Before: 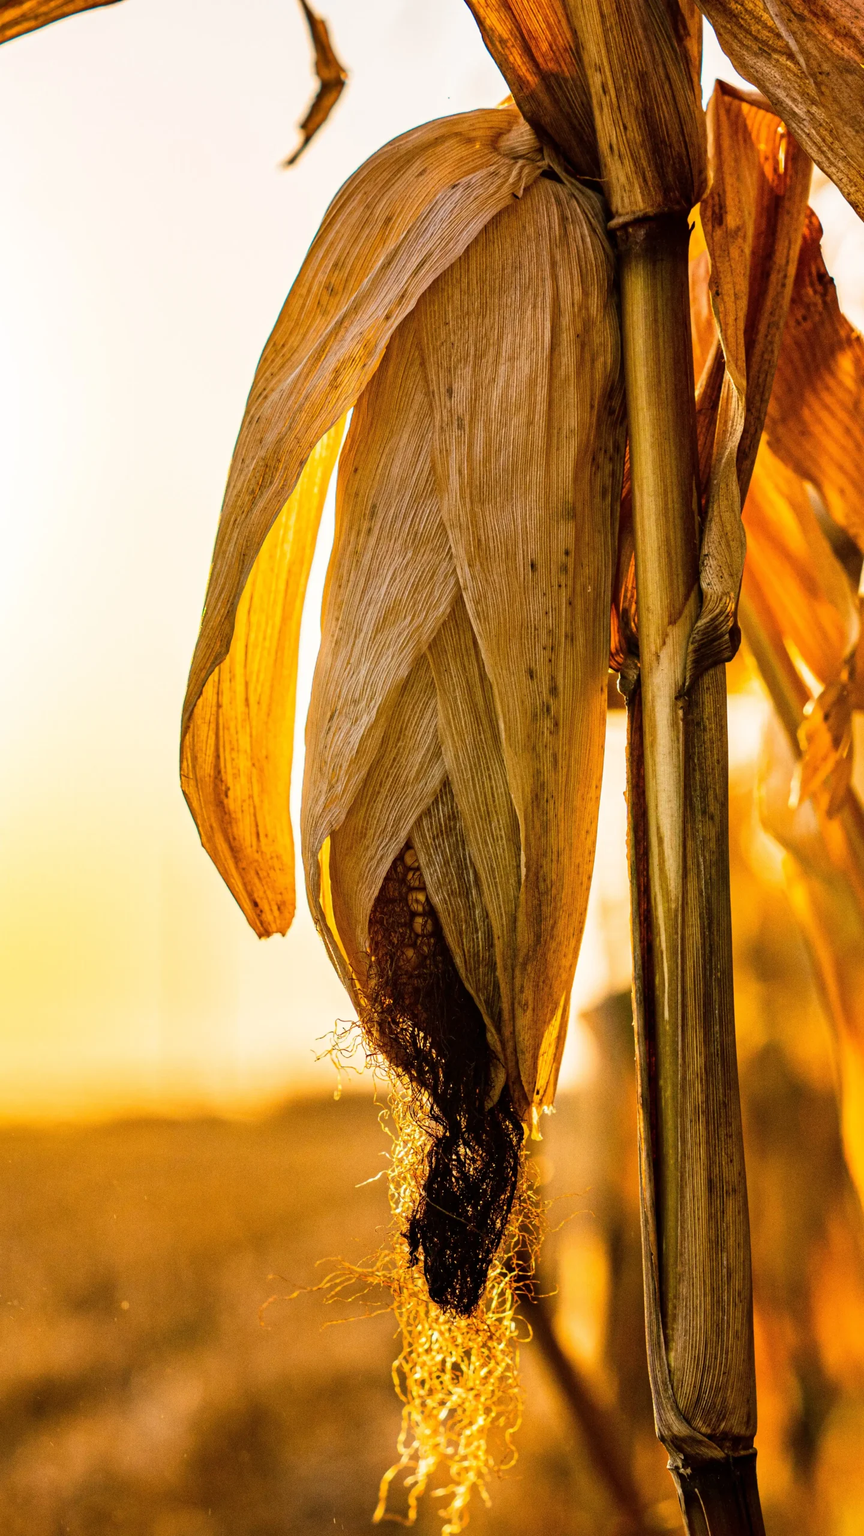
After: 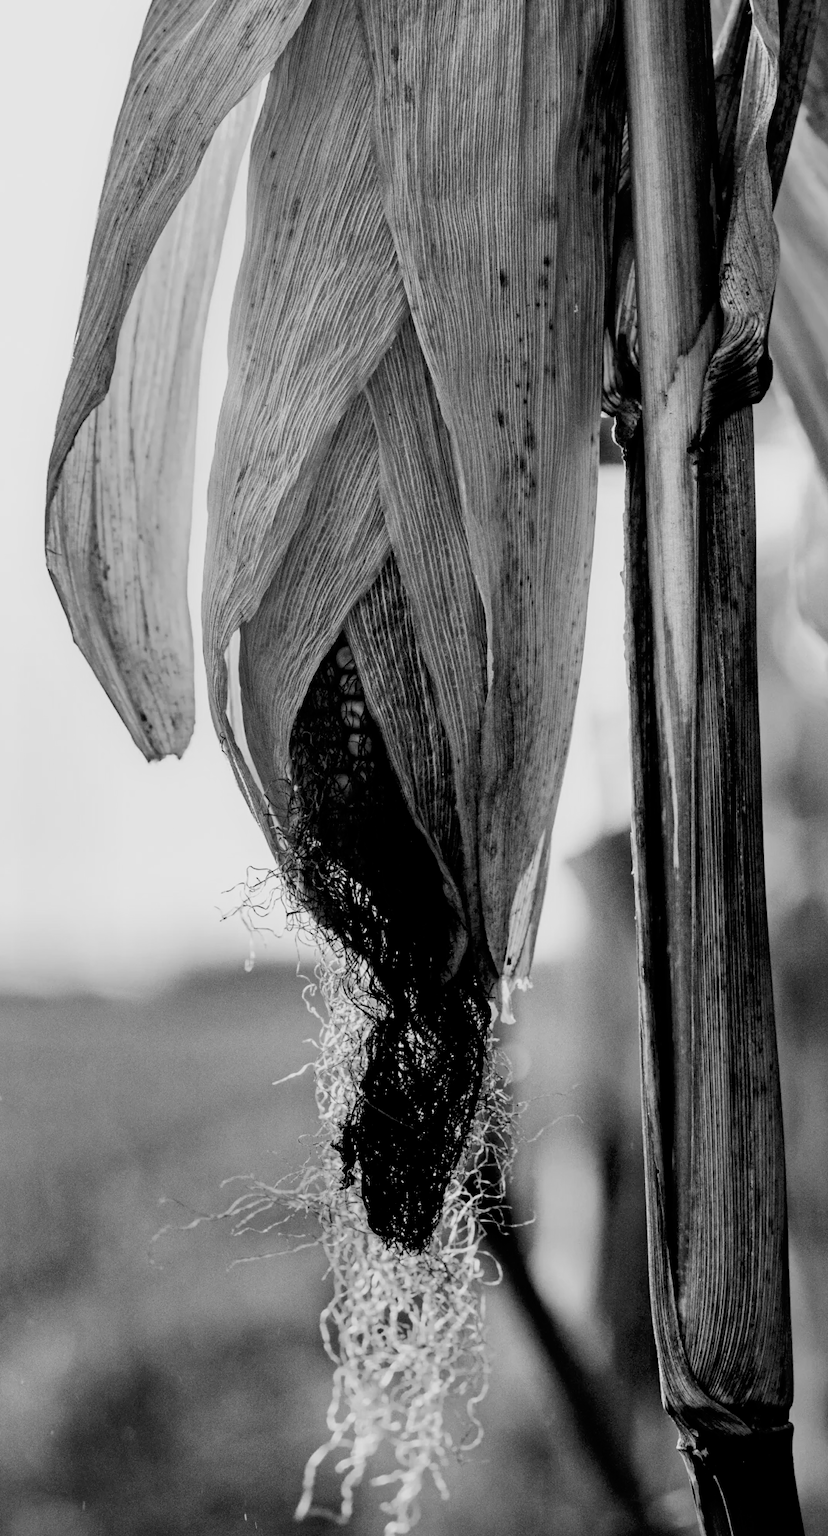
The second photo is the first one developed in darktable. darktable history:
tone curve: curves: ch0 [(0, 0) (0.118, 0.034) (0.182, 0.124) (0.265, 0.214) (0.504, 0.508) (0.783, 0.825) (1, 1)], color space Lab, linked channels, preserve colors none
crop: left 16.871%, top 22.857%, right 9.116%
filmic rgb: black relative exposure -7.75 EV, white relative exposure 4.4 EV, threshold 3 EV, target black luminance 0%, hardness 3.76, latitude 50.51%, contrast 1.074, highlights saturation mix 10%, shadows ↔ highlights balance -0.22%, color science v4 (2020), enable highlight reconstruction true
white balance: red 0.974, blue 1.044
monochrome: on, module defaults
